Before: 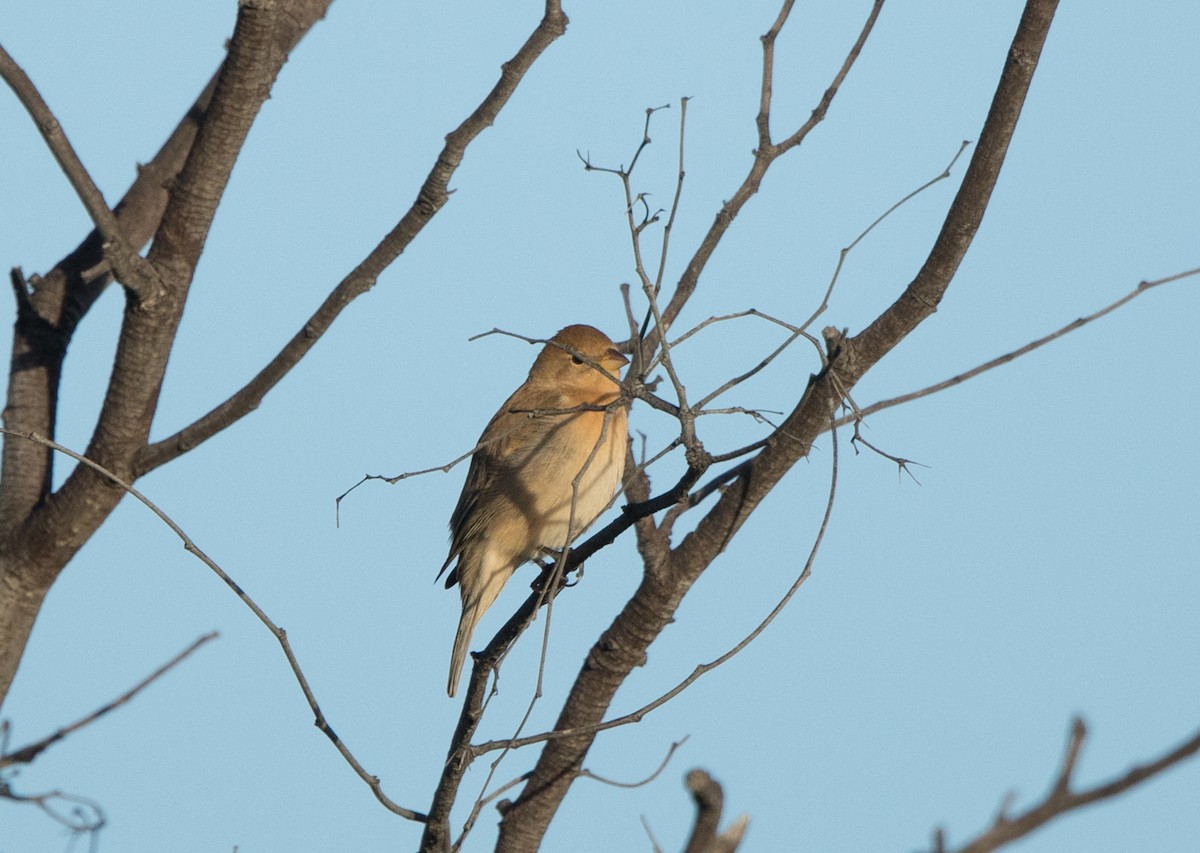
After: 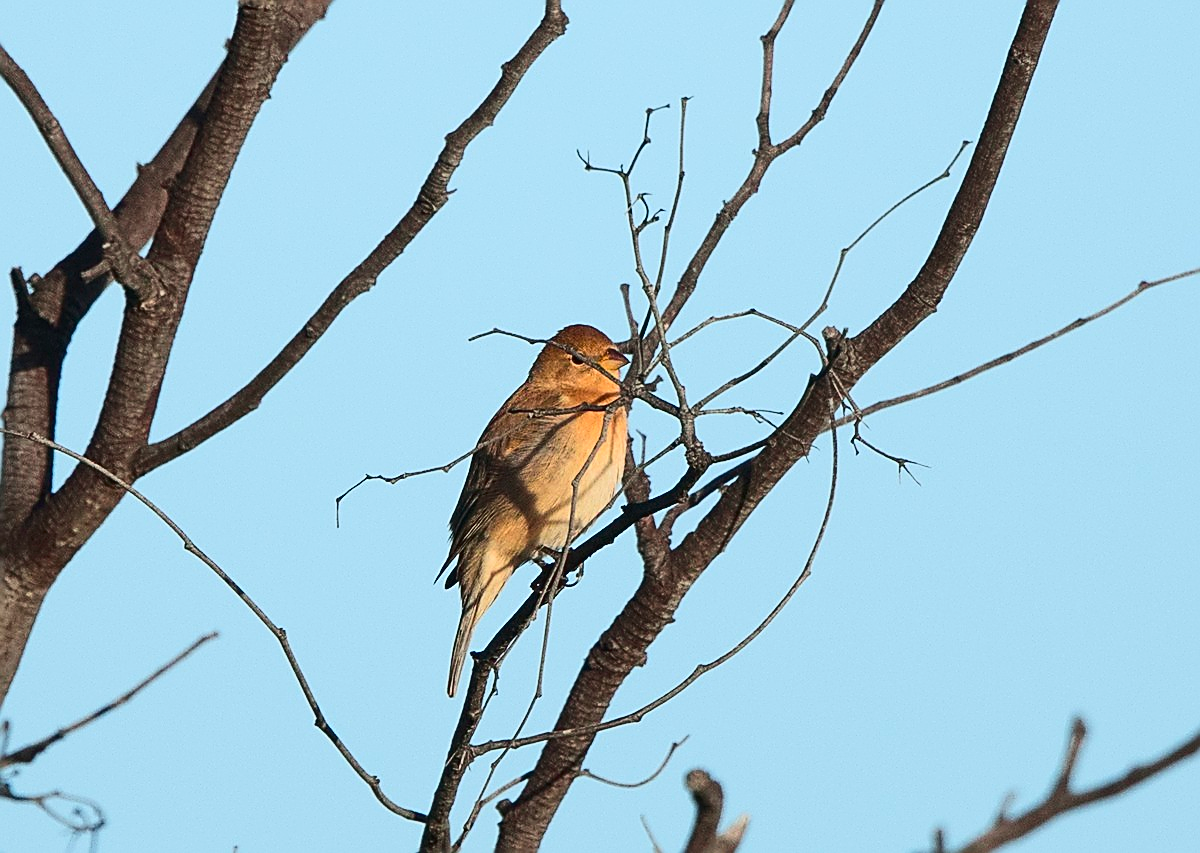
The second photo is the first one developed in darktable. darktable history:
sharpen: radius 1.685, amount 1.294
tone curve: curves: ch0 [(0, 0.023) (0.217, 0.19) (0.754, 0.801) (1, 0.977)]; ch1 [(0, 0) (0.392, 0.398) (0.5, 0.5) (0.521, 0.529) (0.56, 0.592) (1, 1)]; ch2 [(0, 0) (0.5, 0.5) (0.579, 0.561) (0.65, 0.657) (1, 1)], color space Lab, independent channels, preserve colors none
contrast brightness saturation: contrast 0.16, saturation 0.32
